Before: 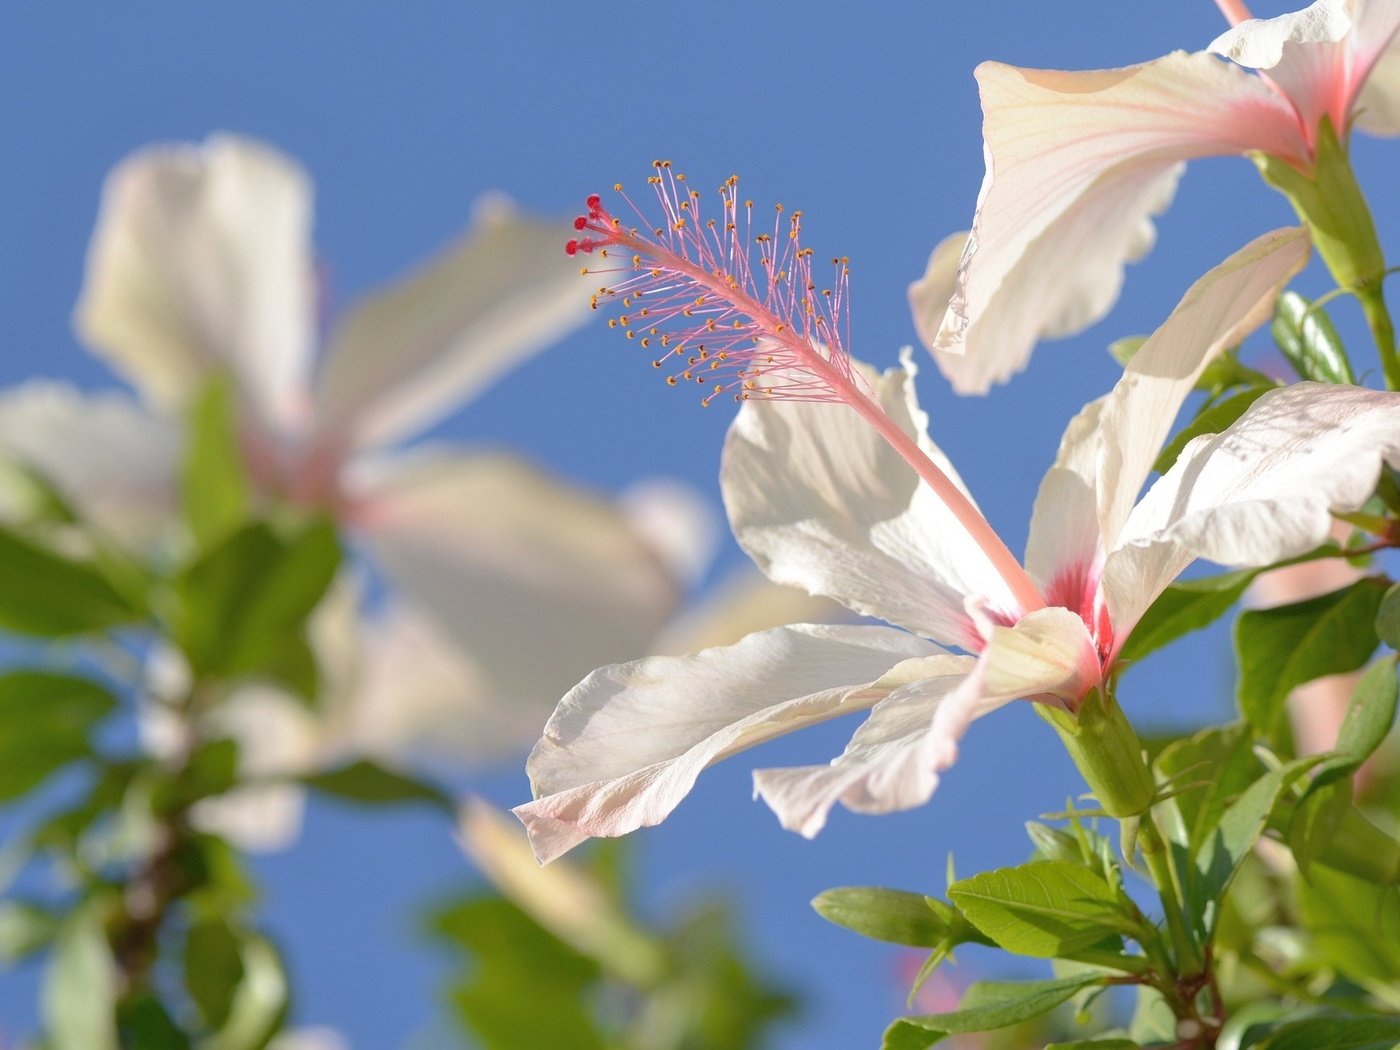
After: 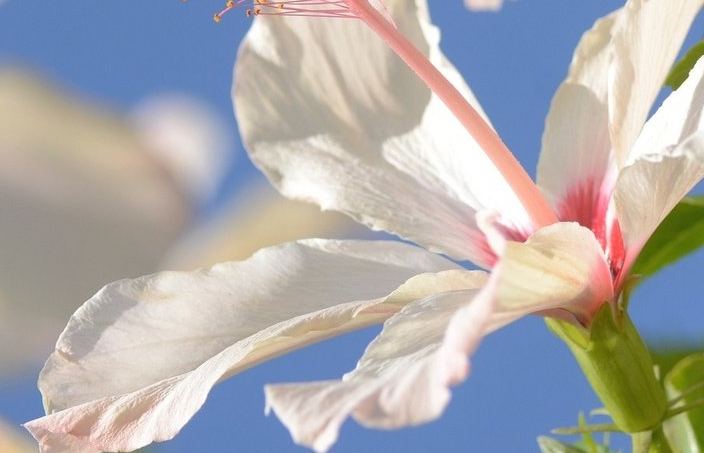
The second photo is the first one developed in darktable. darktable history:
crop: left 34.894%, top 36.721%, right 14.799%, bottom 20.061%
